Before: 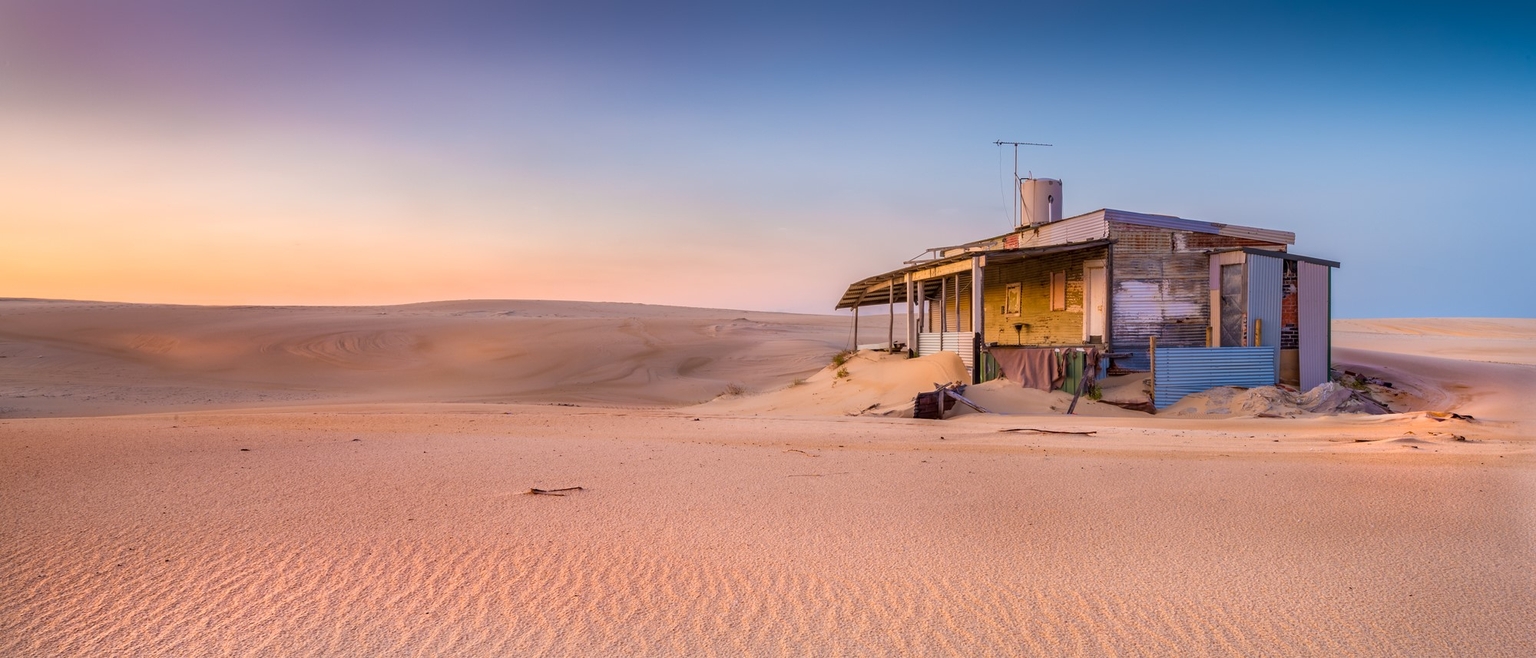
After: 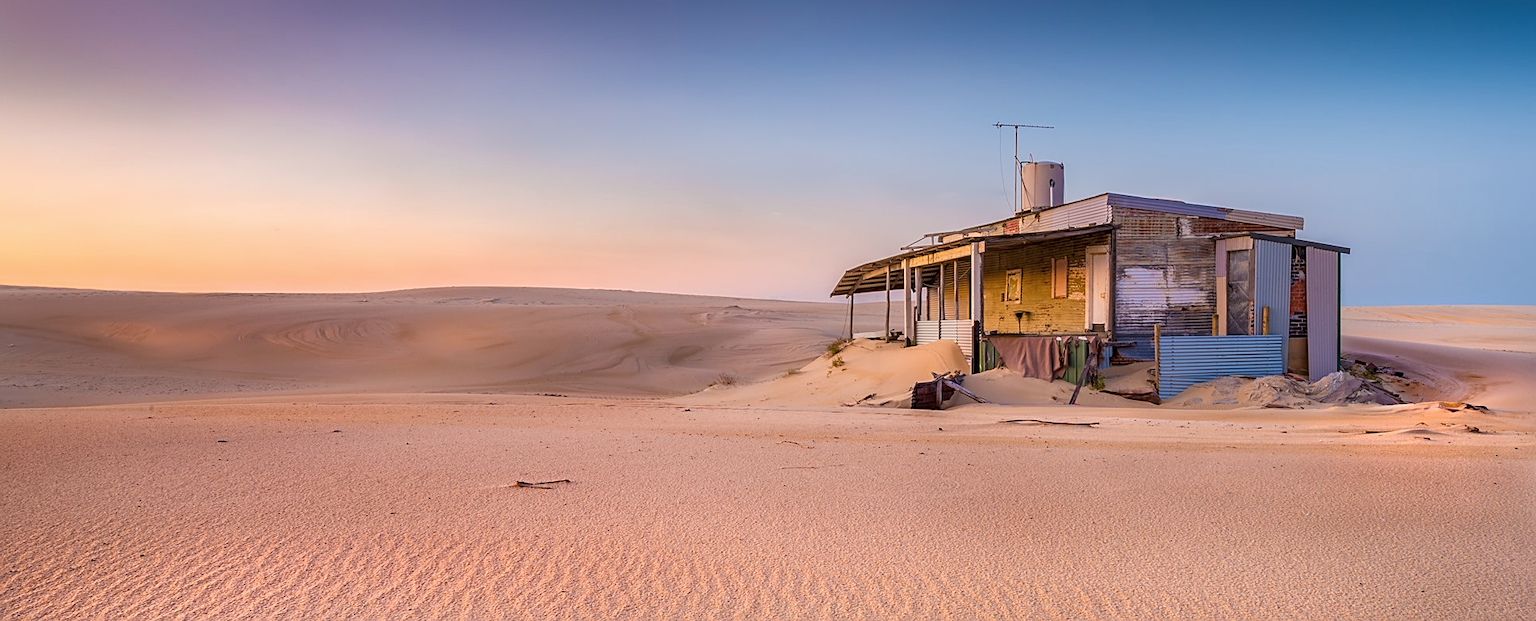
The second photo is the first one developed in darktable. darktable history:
exposure: compensate exposure bias true, compensate highlight preservation false
sharpen: on, module defaults
contrast brightness saturation: saturation -0.061
crop: left 1.937%, top 3.284%, right 0.929%, bottom 4.885%
